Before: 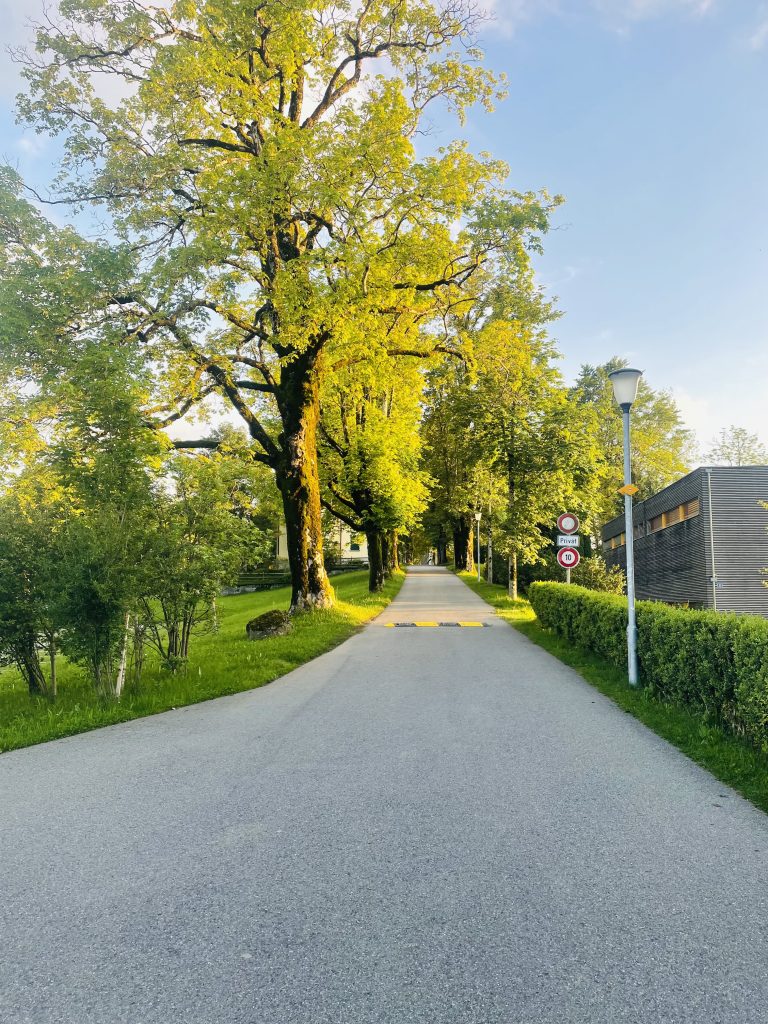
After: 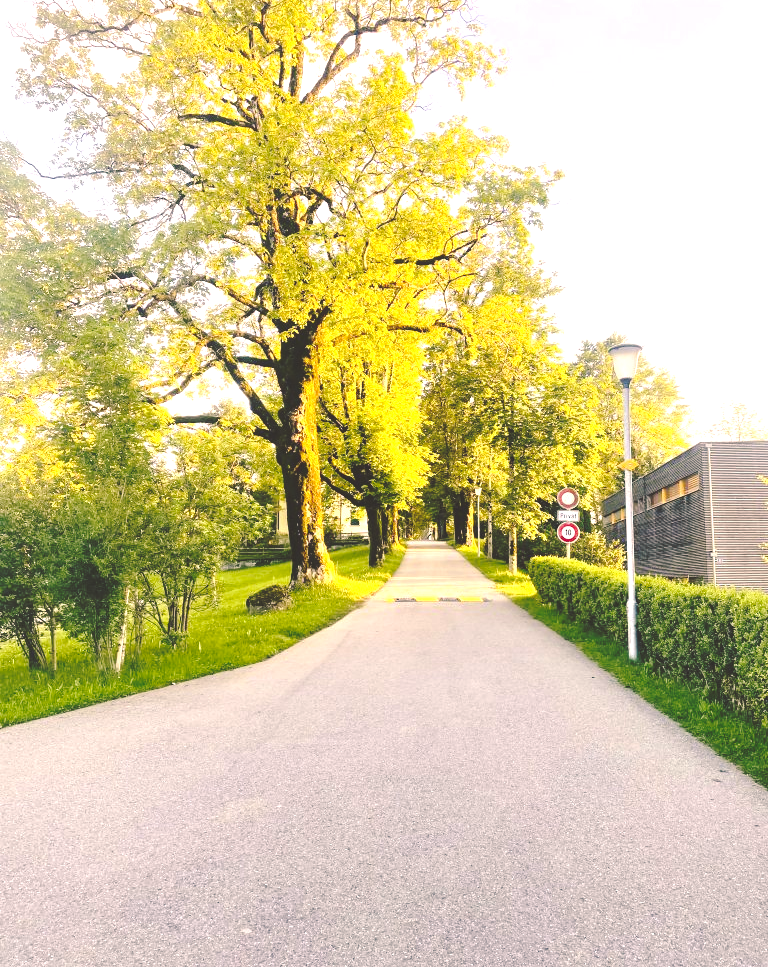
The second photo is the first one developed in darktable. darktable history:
color correction: highlights a* 11.34, highlights b* 11.81
base curve: curves: ch0 [(0, 0.024) (0.055, 0.065) (0.121, 0.166) (0.236, 0.319) (0.693, 0.726) (1, 1)], preserve colors none
crop and rotate: top 2.49%, bottom 3.031%
exposure: black level correction 0, exposure 1.001 EV, compensate exposure bias true, compensate highlight preservation false
